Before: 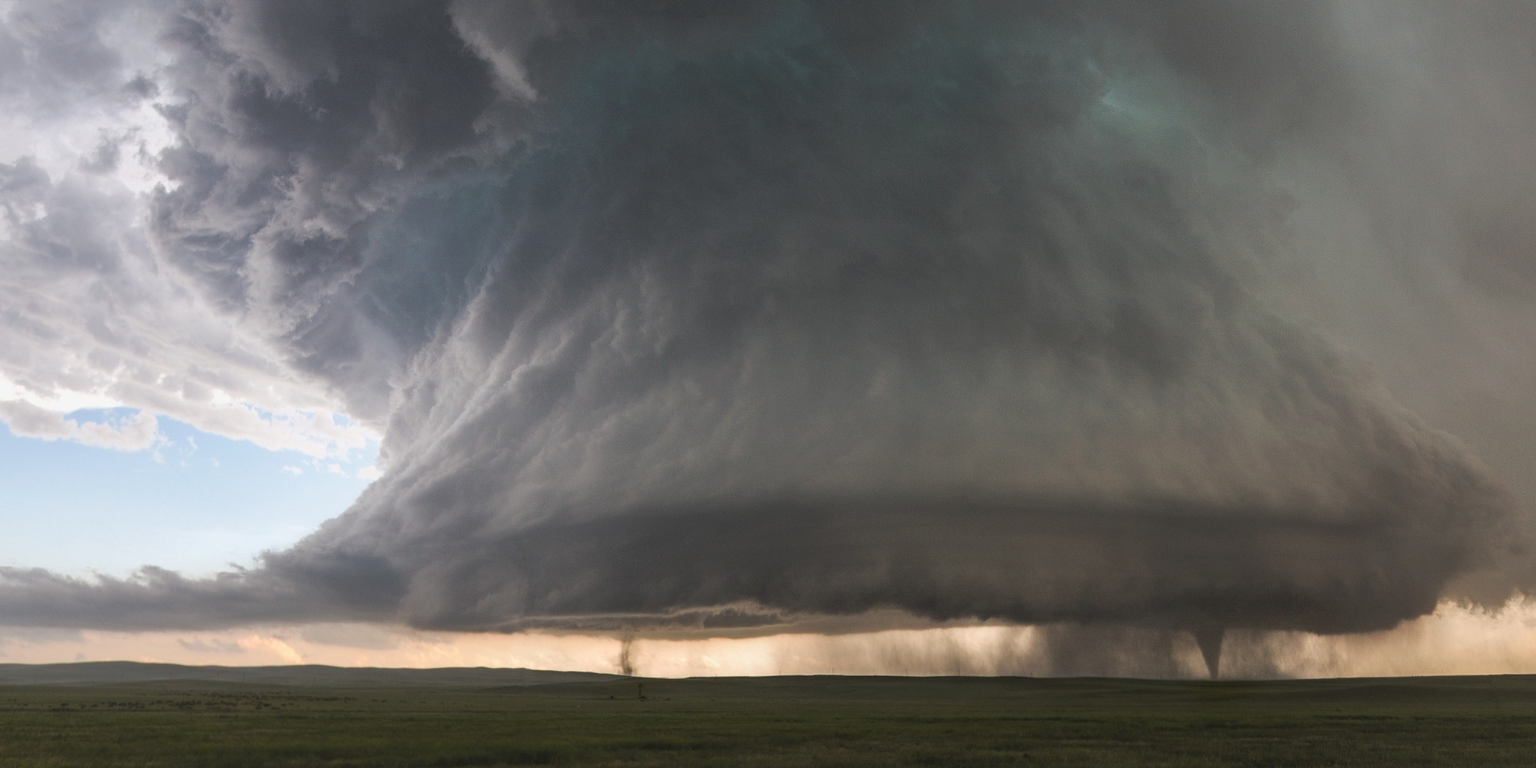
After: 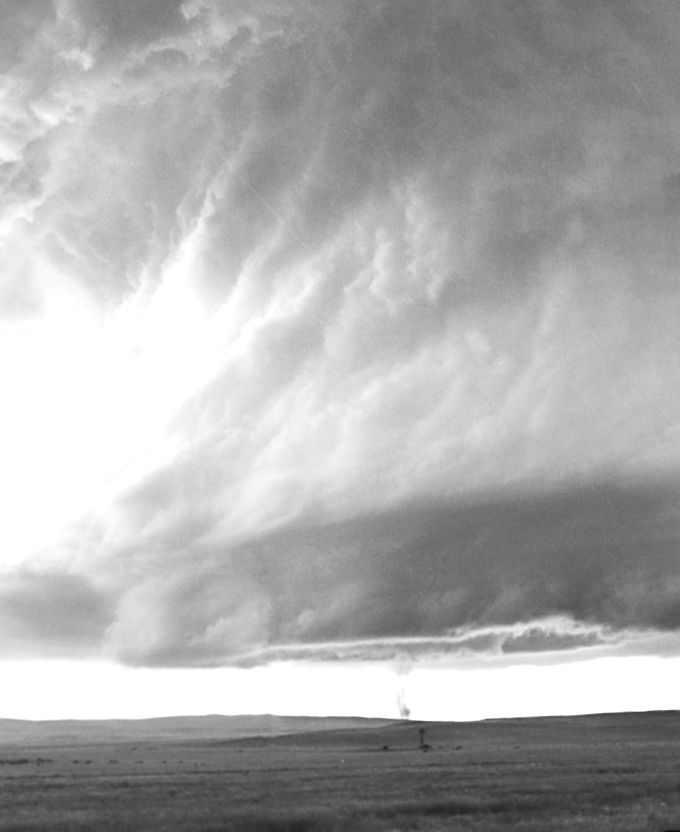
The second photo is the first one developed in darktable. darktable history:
sharpen: on, module defaults
shadows and highlights: shadows 29.61, highlights -30.47, low approximation 0.01, soften with gaussian
rotate and perspective: rotation -1.77°, lens shift (horizontal) 0.004, automatic cropping off
lowpass: radius 0.76, contrast 1.56, saturation 0, unbound 0
exposure: black level correction 0, exposure 1.741 EV, compensate exposure bias true, compensate highlight preservation false
crop and rotate: left 21.77%, top 18.528%, right 44.676%, bottom 2.997%
